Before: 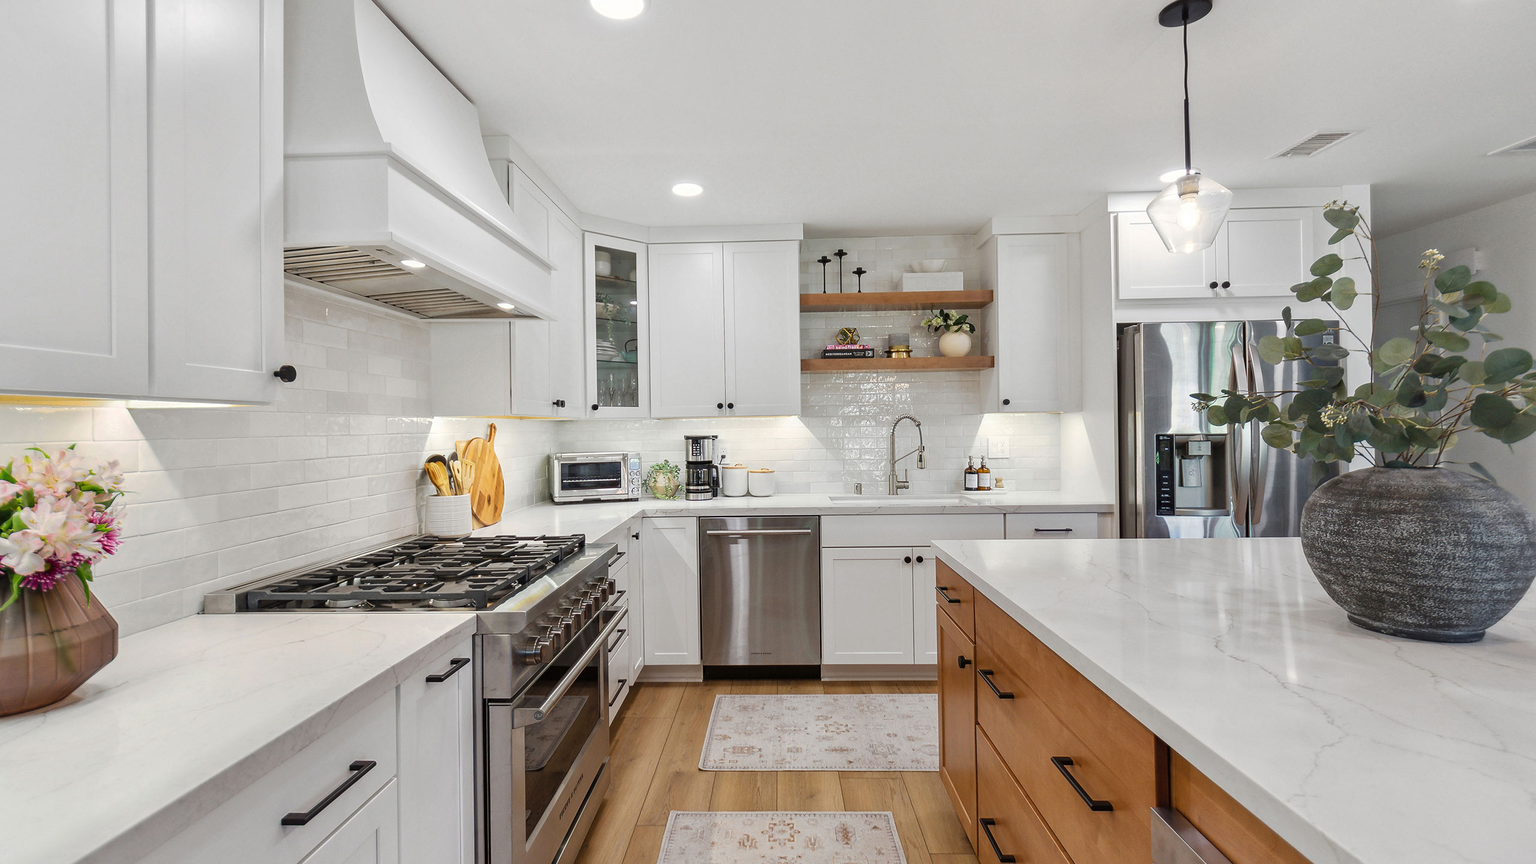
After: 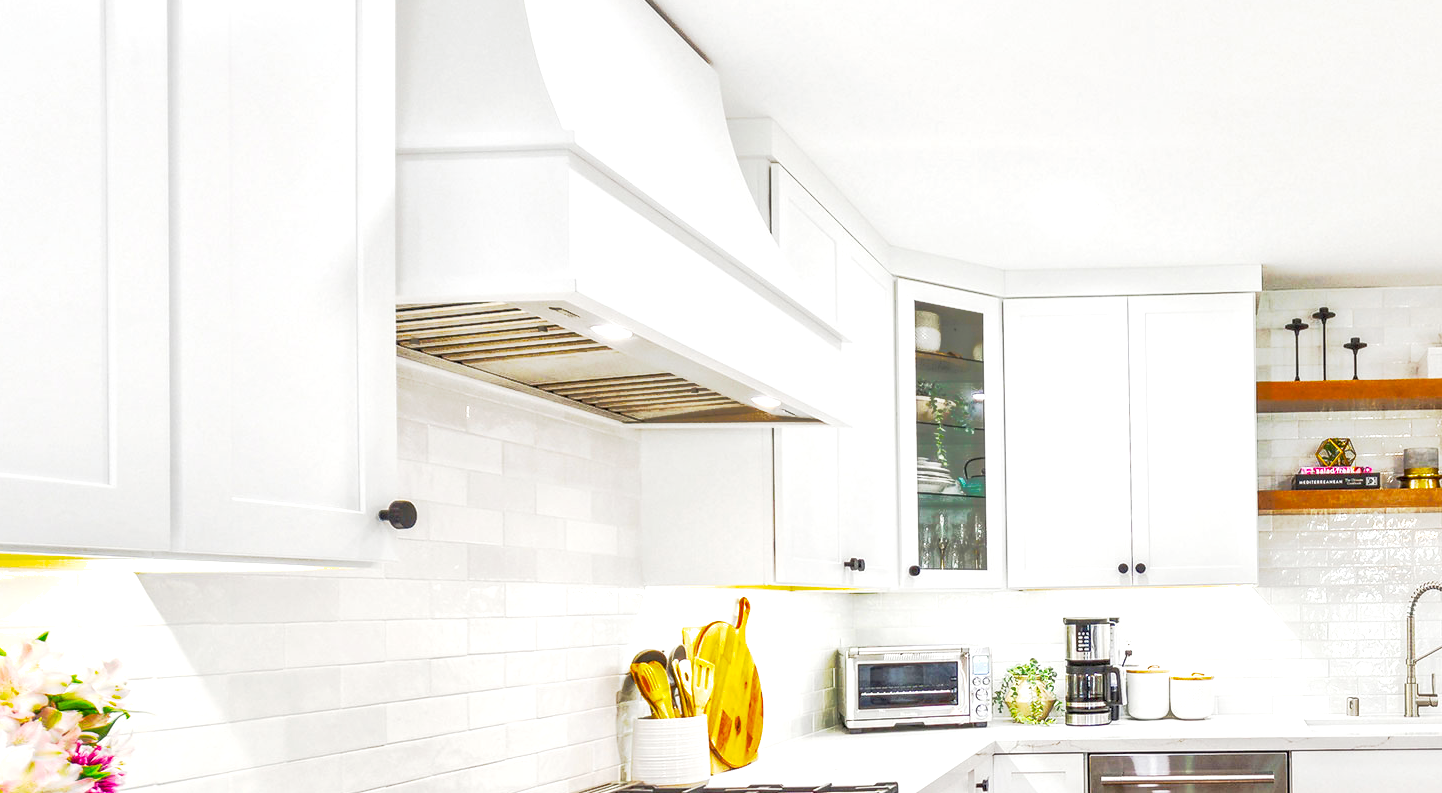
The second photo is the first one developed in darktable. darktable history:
crop and rotate: left 3.034%, top 7.564%, right 40.616%, bottom 37.318%
color balance rgb: perceptual saturation grading › global saturation 30.804%, perceptual brilliance grading › global brilliance 29.975%, perceptual brilliance grading › highlights 50.608%, perceptual brilliance grading › mid-tones 50.378%, perceptual brilliance grading › shadows -22.322%, saturation formula JzAzBz (2021)
levels: black 0.042%
base curve: curves: ch0 [(0, 0) (0.088, 0.125) (0.176, 0.251) (0.354, 0.501) (0.613, 0.749) (1, 0.877)], preserve colors none
local contrast: highlights 62%, detail 143%, midtone range 0.429
shadows and highlights: highlights color adjustment 89.43%
contrast brightness saturation: contrast 0.052, brightness 0.069, saturation 0.014
